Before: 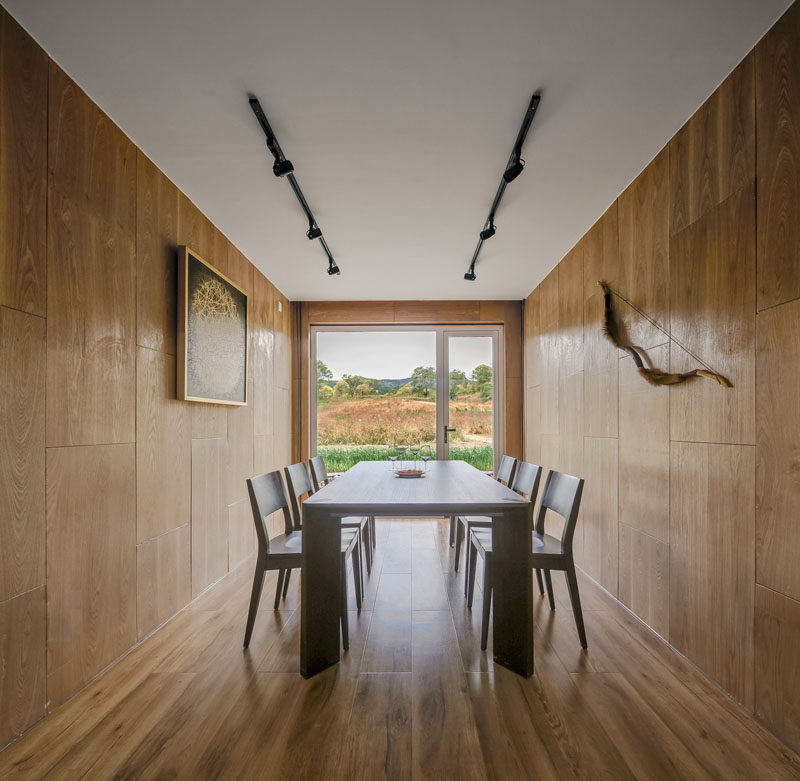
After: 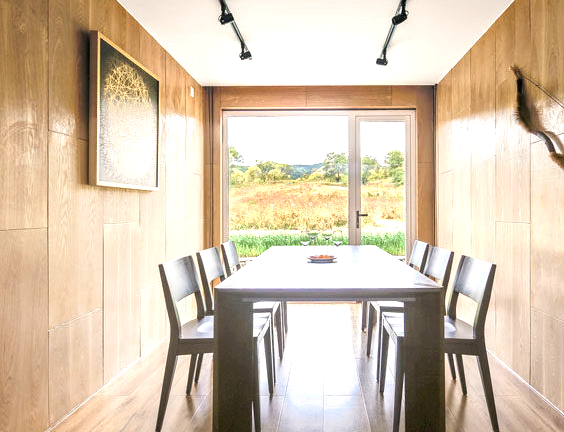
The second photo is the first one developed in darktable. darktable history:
crop: left 11.123%, top 27.61%, right 18.3%, bottom 17.034%
exposure: black level correction 0, exposure 1.2 EV, compensate highlight preservation false
